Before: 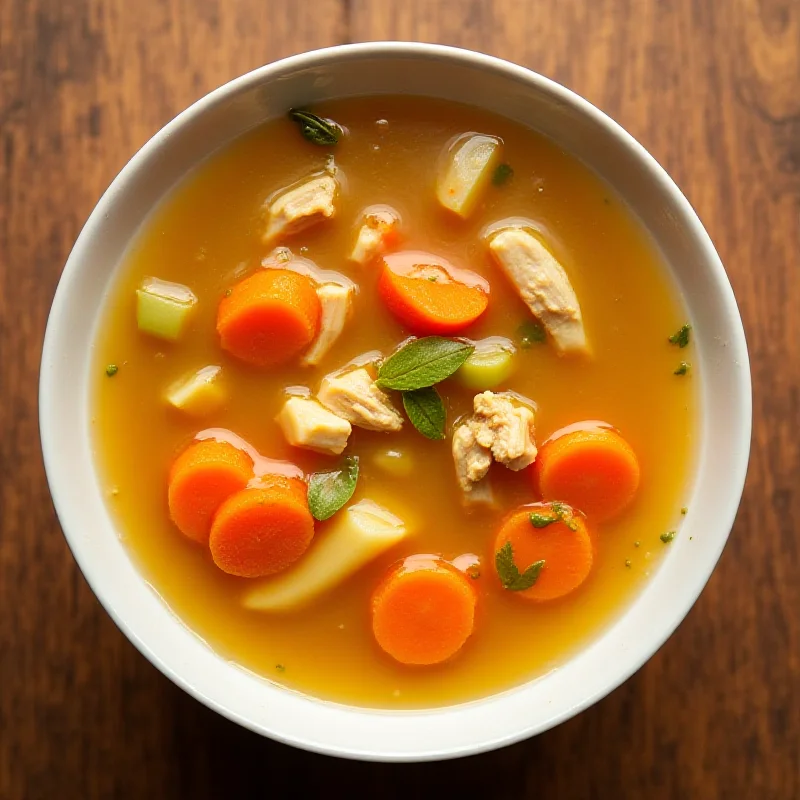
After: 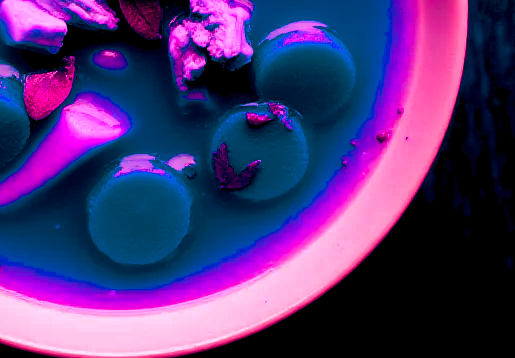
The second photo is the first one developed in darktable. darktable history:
color balance rgb: shadows lift › luminance -18.76%, shadows lift › chroma 35.44%, power › luminance -3.76%, power › hue 142.17°, highlights gain › chroma 7.5%, highlights gain › hue 184.75°, global offset › luminance -0.52%, global offset › chroma 0.91%, global offset › hue 173.36°, shadows fall-off 300%, white fulcrum 2 EV, highlights fall-off 300%, linear chroma grading › shadows 17.19%, linear chroma grading › highlights 61.12%, linear chroma grading › global chroma 50%, hue shift -150.52°, perceptual brilliance grading › global brilliance 12%, mask middle-gray fulcrum 100%, contrast gray fulcrum 38.43%, contrast 35.15%, saturation formula JzAzBz (2021)
exposure: exposure -0.293 EV, compensate highlight preservation false
crop and rotate: left 35.509%, top 50.238%, bottom 4.934%
